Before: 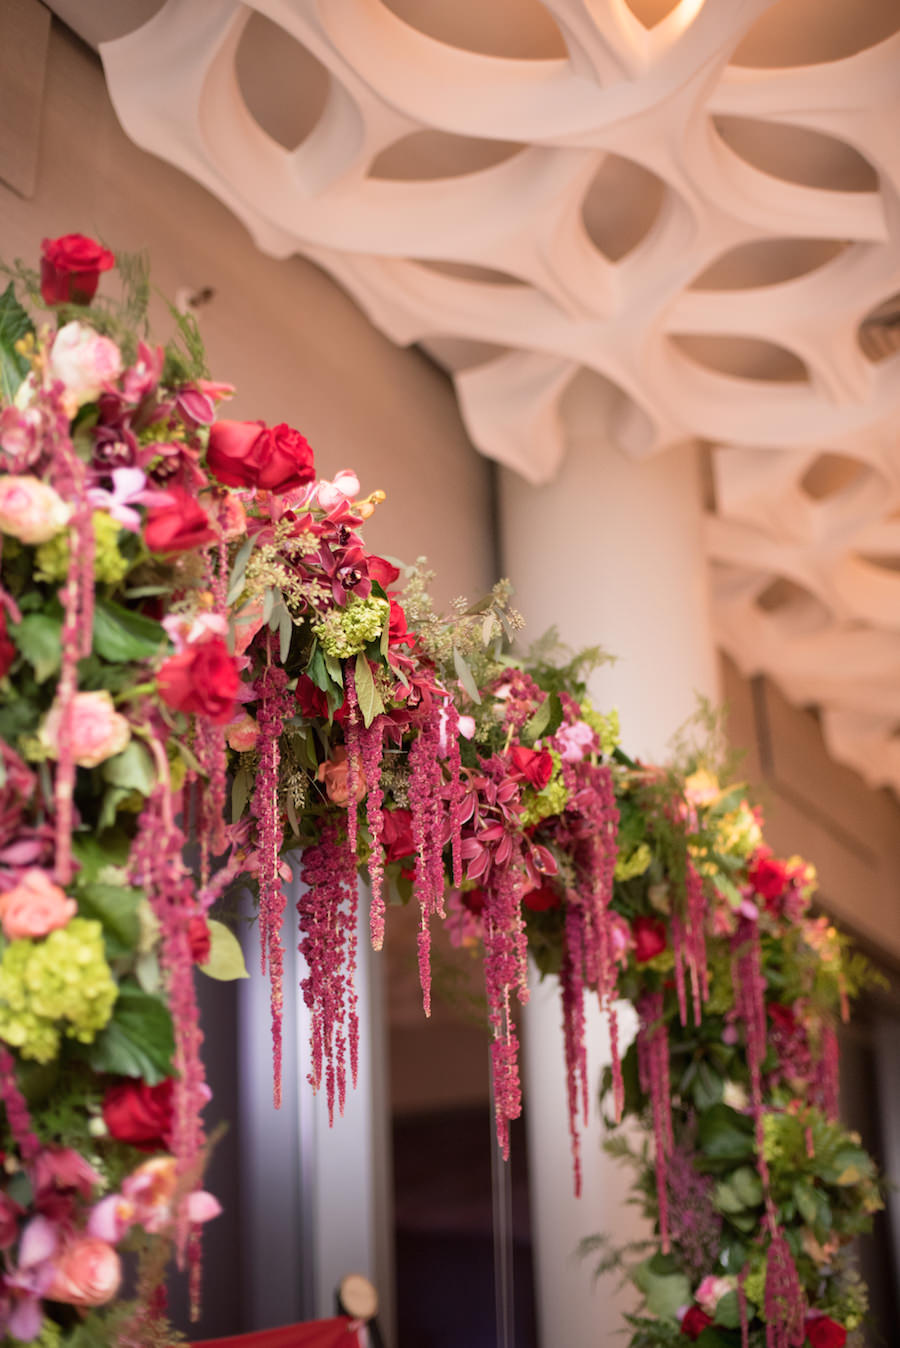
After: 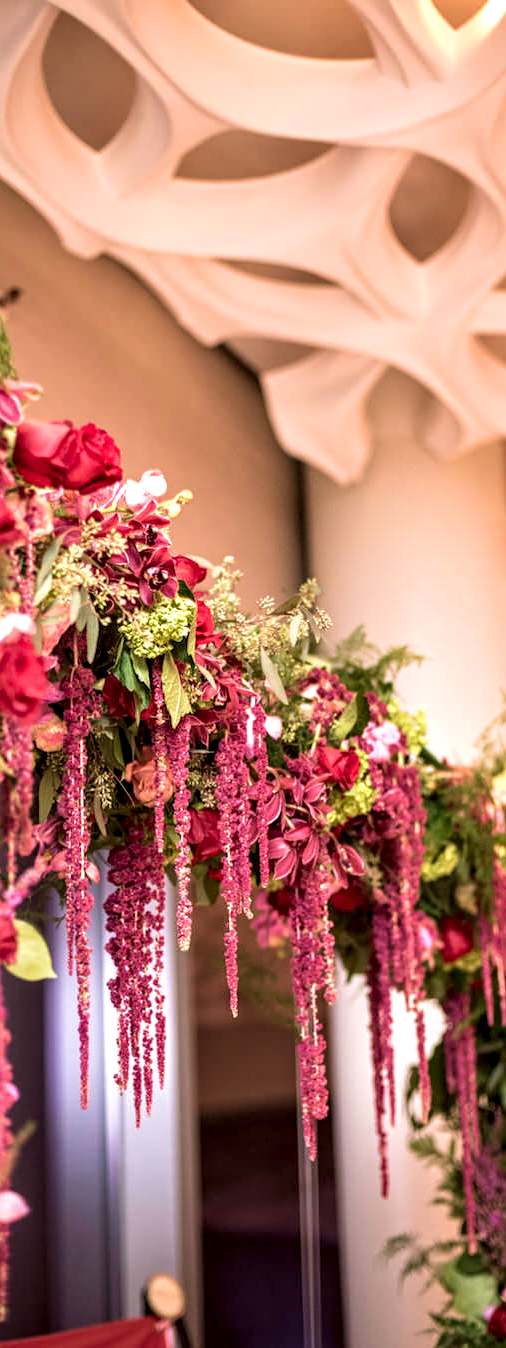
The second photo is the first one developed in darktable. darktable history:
crop: left 21.496%, right 22.254%
local contrast: detail 150%
velvia: strength 50%
exposure: black level correction 0, exposure 0.3 EV, compensate highlight preservation false
contrast equalizer: octaves 7, y [[0.509, 0.514, 0.523, 0.542, 0.578, 0.603], [0.5 ×6], [0.509, 0.514, 0.523, 0.542, 0.578, 0.603], [0.001, 0.002, 0.003, 0.005, 0.01, 0.013], [0.001, 0.002, 0.003, 0.005, 0.01, 0.013]]
